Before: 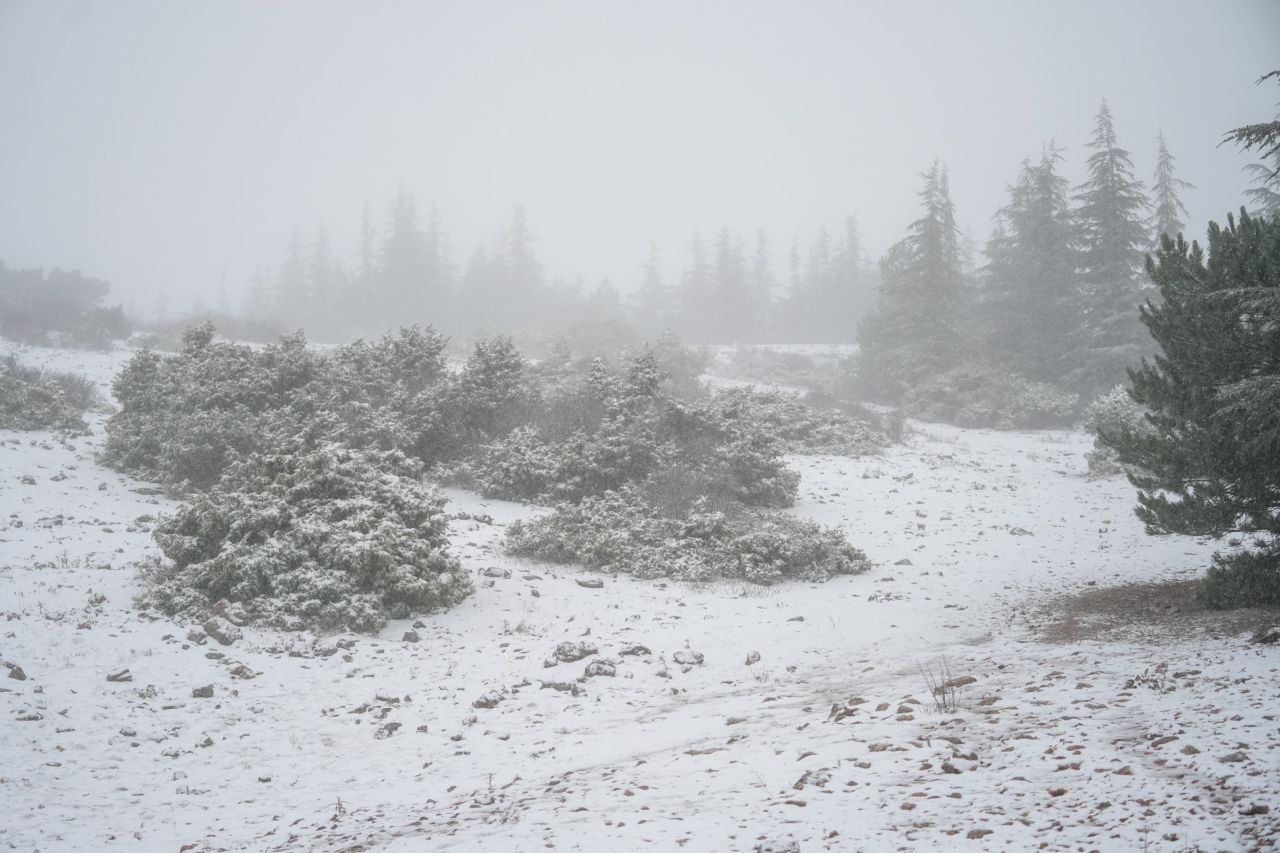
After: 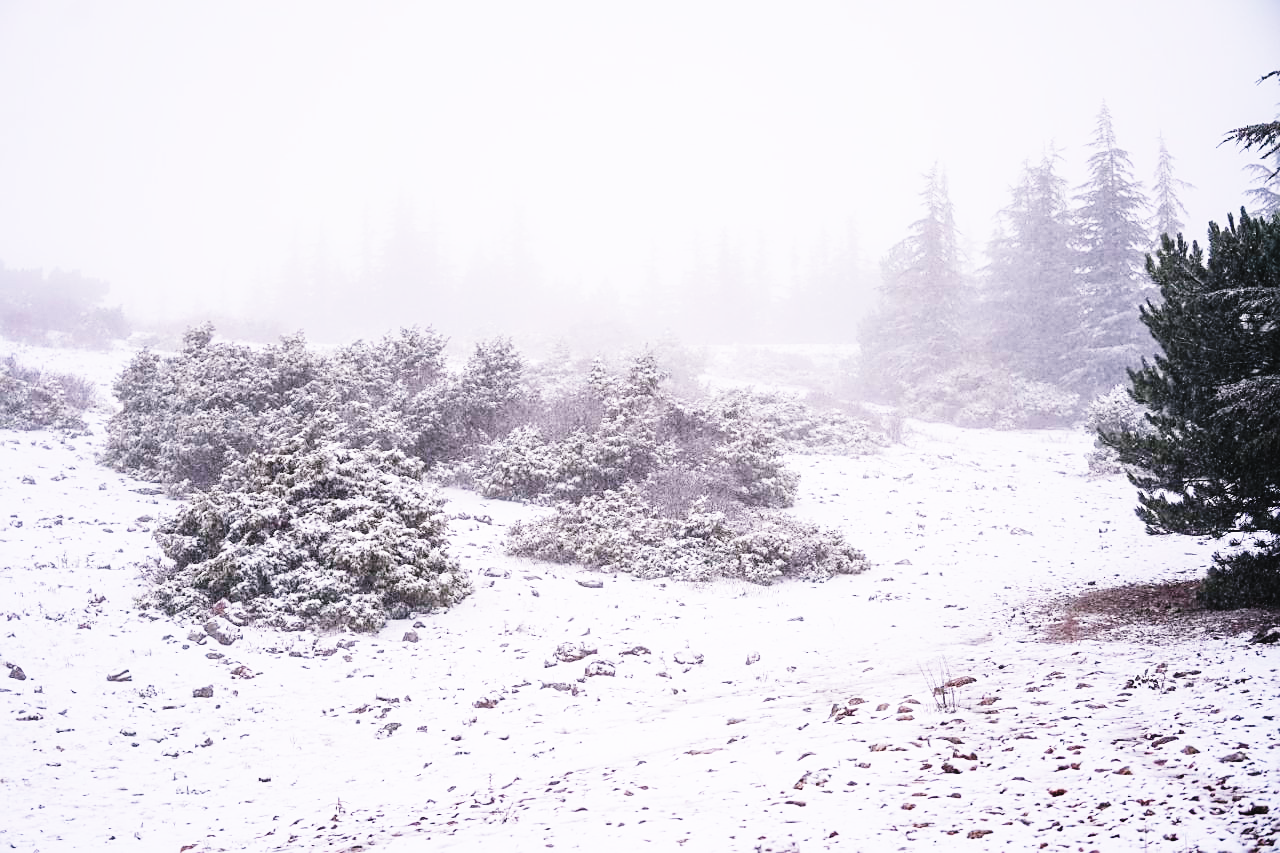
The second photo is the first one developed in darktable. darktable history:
tone curve: curves: ch0 [(0, 0) (0.003, 0.01) (0.011, 0.012) (0.025, 0.012) (0.044, 0.017) (0.069, 0.021) (0.1, 0.025) (0.136, 0.03) (0.177, 0.037) (0.224, 0.052) (0.277, 0.092) (0.335, 0.16) (0.399, 0.3) (0.468, 0.463) (0.543, 0.639) (0.623, 0.796) (0.709, 0.904) (0.801, 0.962) (0.898, 0.988) (1, 1)], preserve colors none
sharpen: on, module defaults
white balance: red 1.05, blue 1.072
